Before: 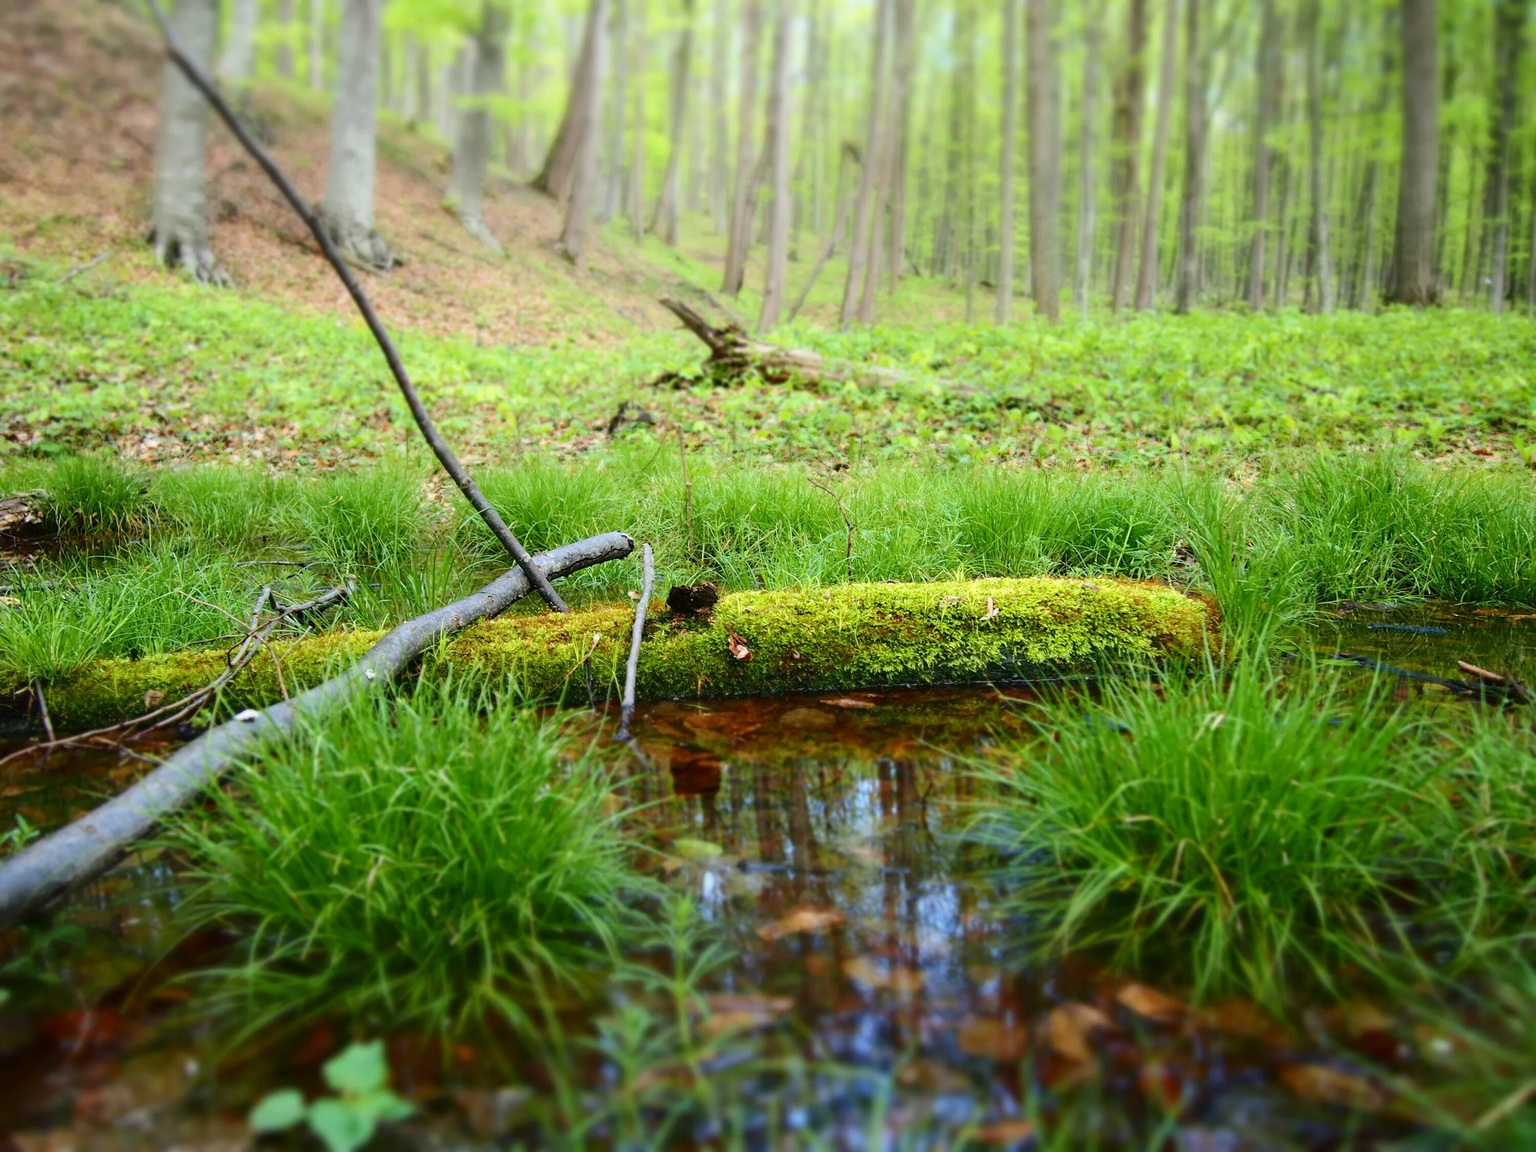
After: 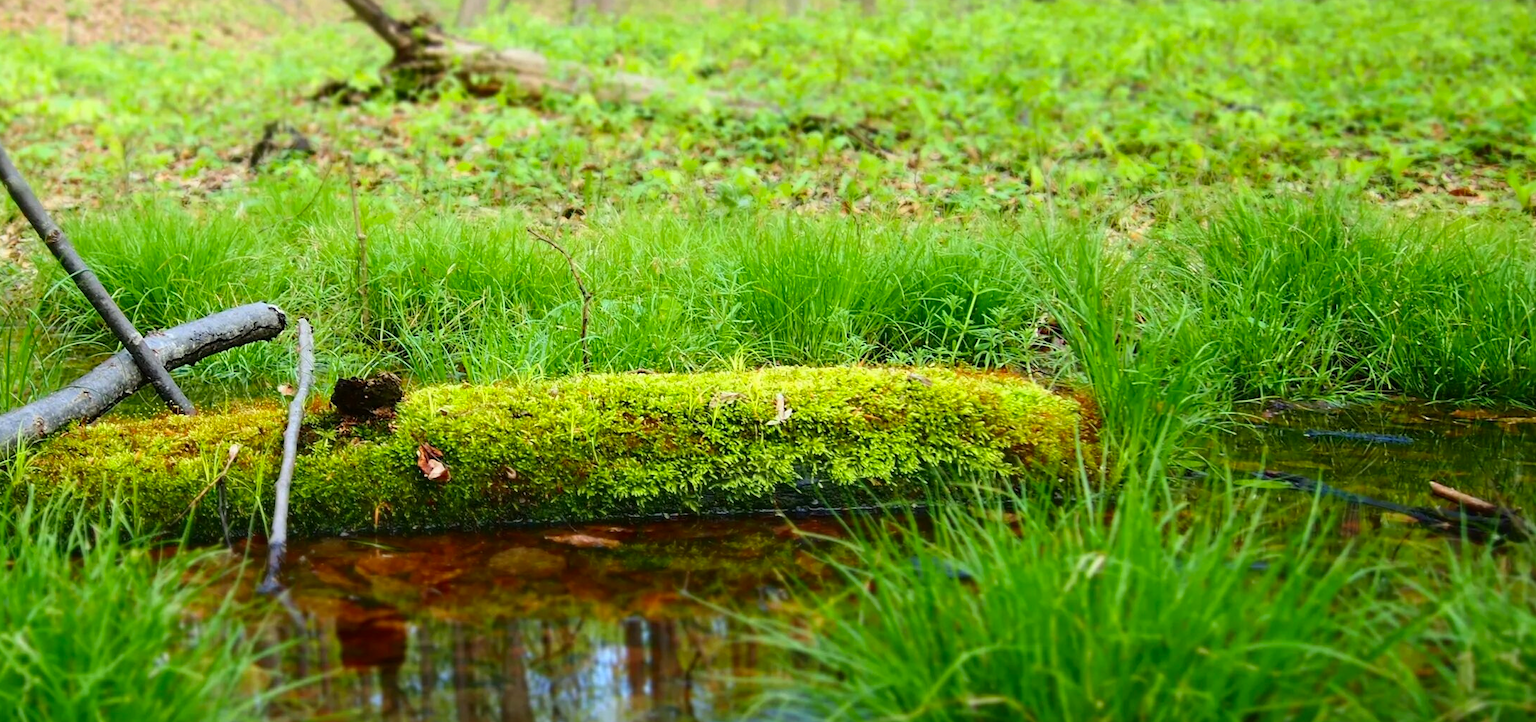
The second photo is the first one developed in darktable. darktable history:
crop and rotate: left 27.916%, top 27.274%, bottom 27.513%
contrast brightness saturation: contrast 0.042, saturation 0.161
